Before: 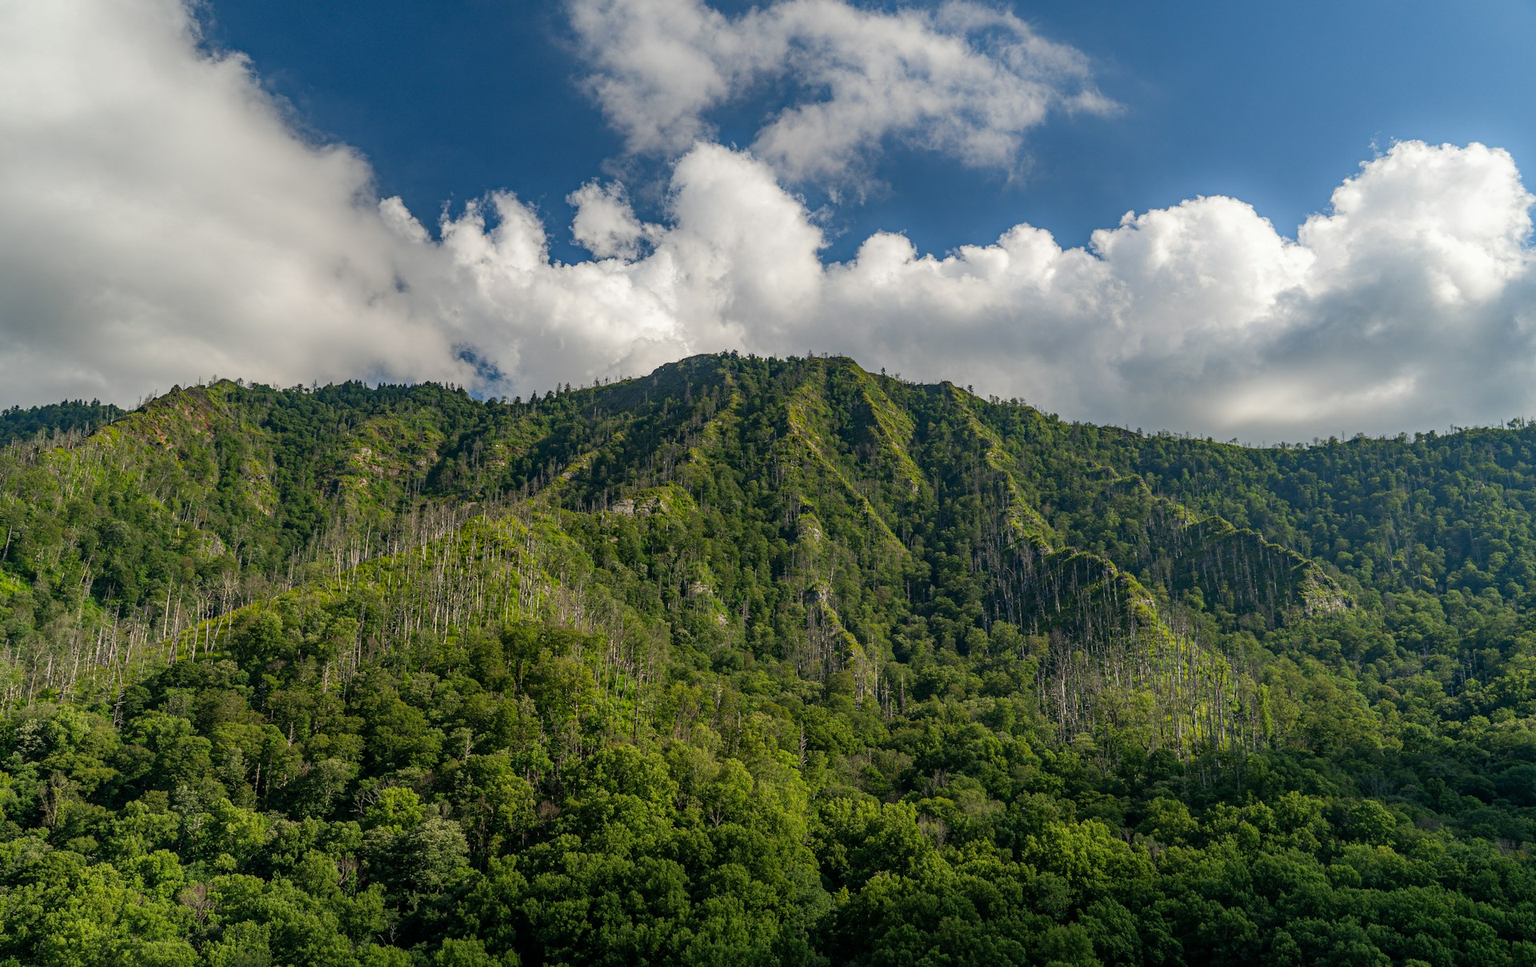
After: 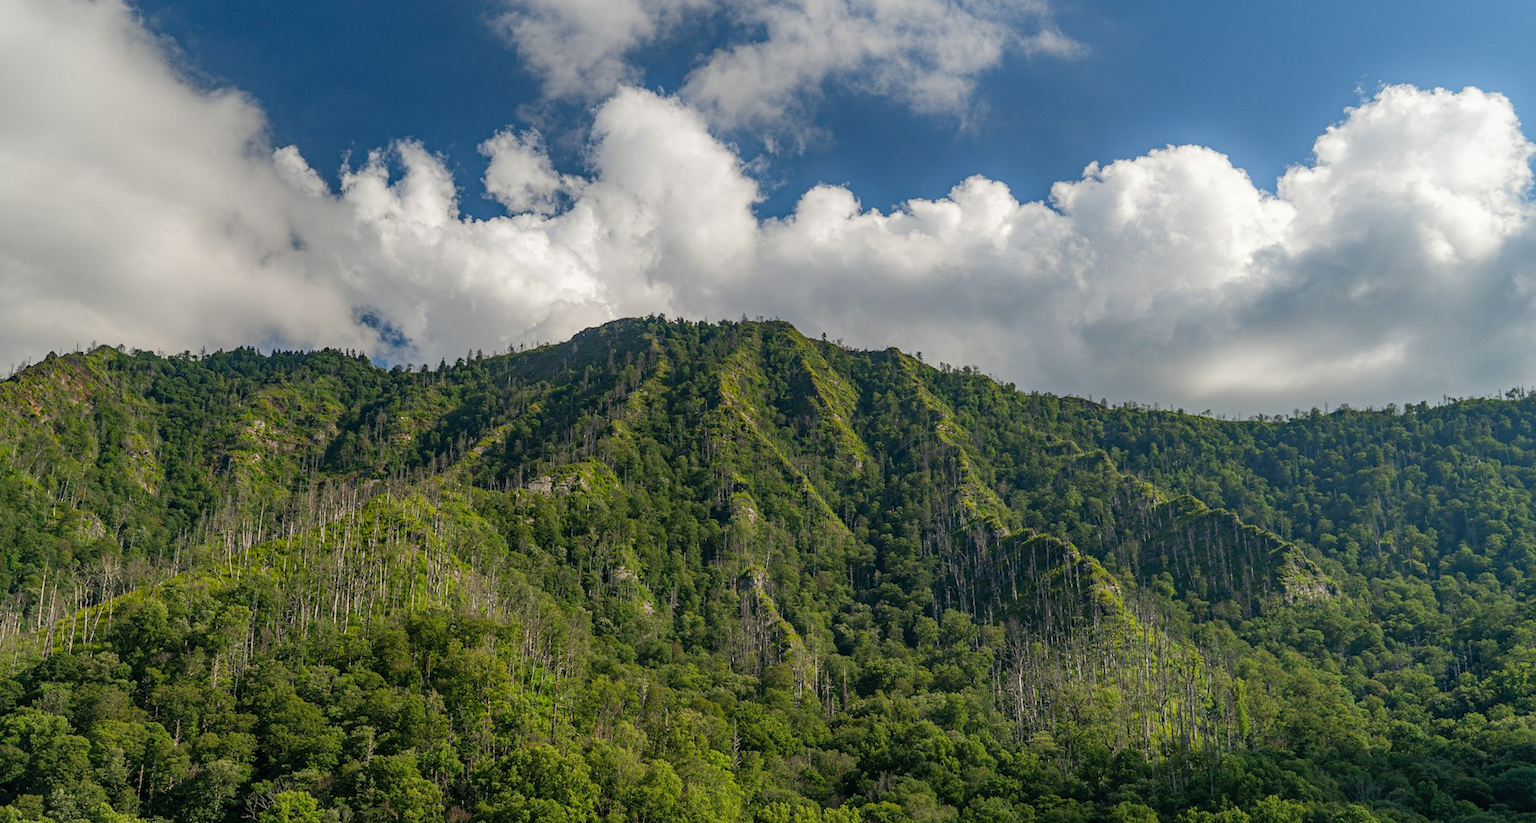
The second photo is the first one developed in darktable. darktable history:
crop: left 8.4%, top 6.598%, bottom 15.321%
shadows and highlights: shadows 25.44, highlights -24.43
